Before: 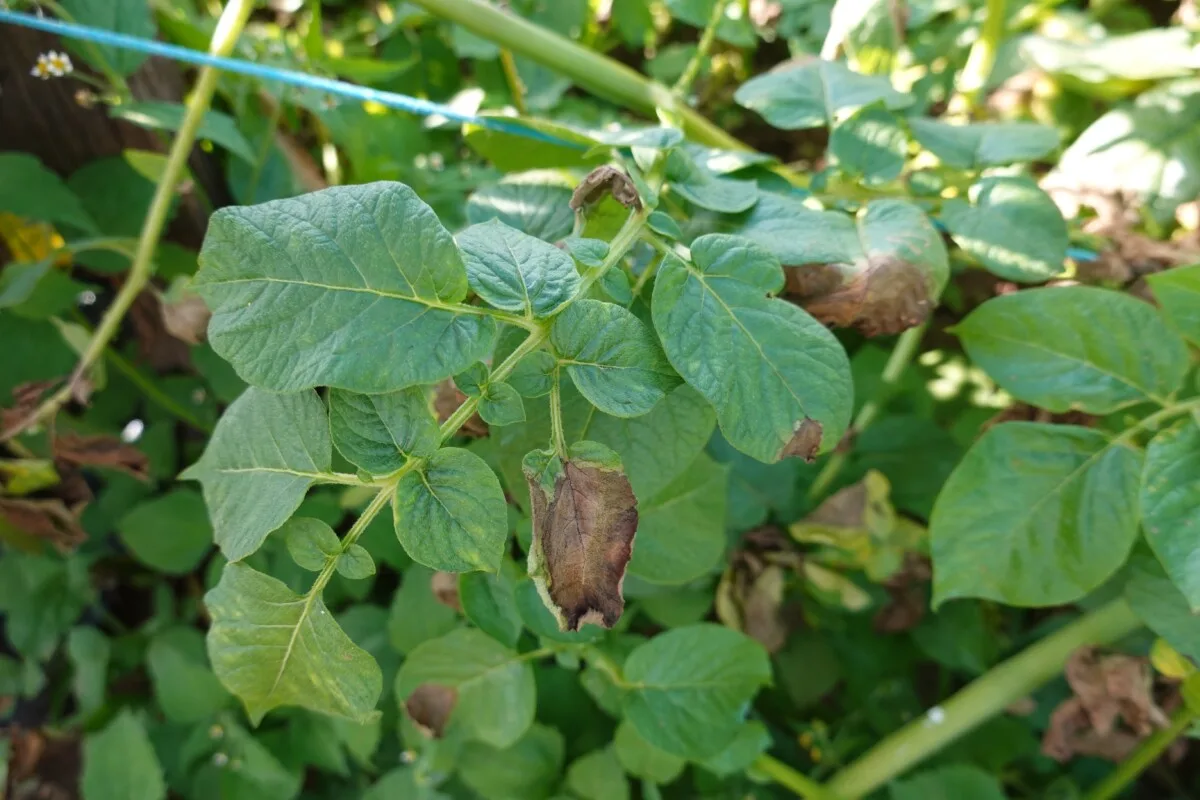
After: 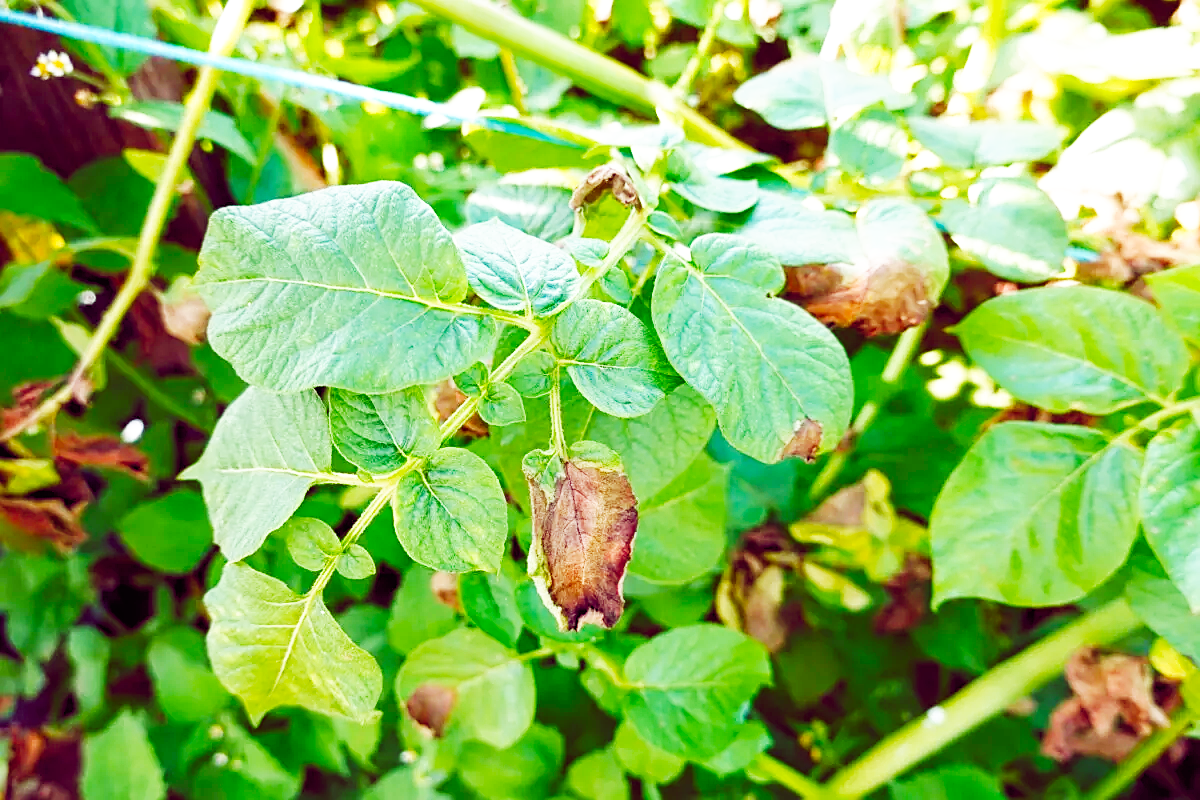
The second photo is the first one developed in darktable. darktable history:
color balance rgb: shadows lift › chroma 1.013%, shadows lift › hue 215.83°, power › hue 308.33°, global offset › chroma 0.284%, global offset › hue 318.54°, perceptual saturation grading › global saturation 19.312%, perceptual saturation grading › highlights -24.971%, perceptual saturation grading › shadows 49.92%, global vibrance 10.031%
base curve: curves: ch0 [(0, 0) (0.007, 0.004) (0.027, 0.03) (0.046, 0.07) (0.207, 0.54) (0.442, 0.872) (0.673, 0.972) (1, 1)], preserve colors none
exposure: exposure 0.201 EV, compensate exposure bias true, compensate highlight preservation false
sharpen: on, module defaults
